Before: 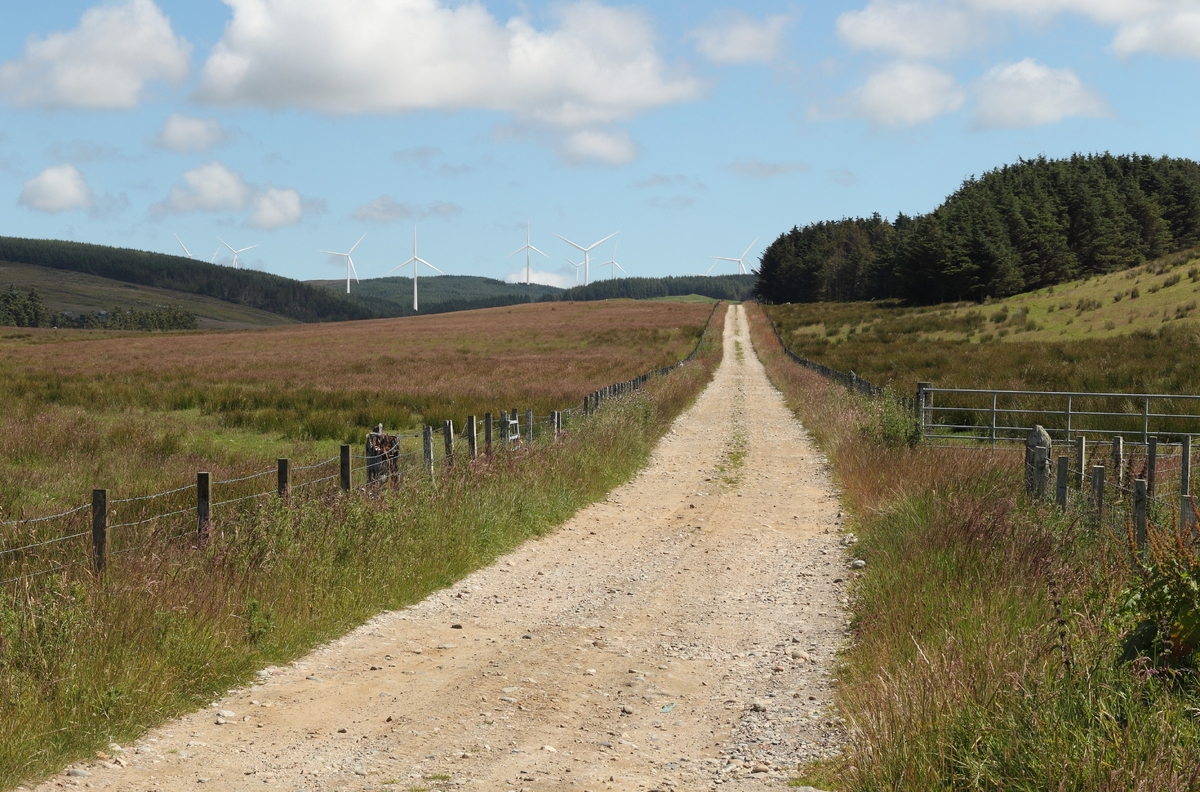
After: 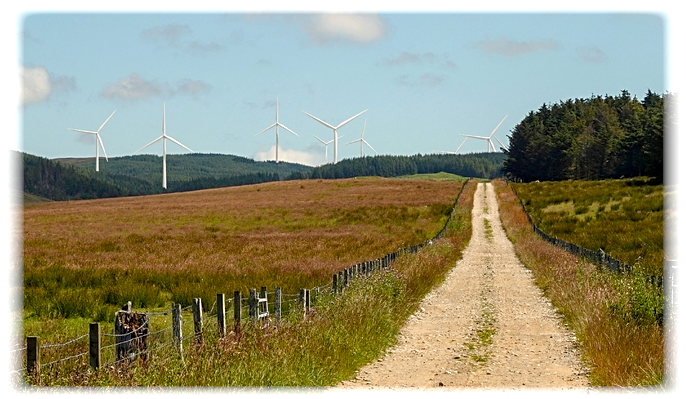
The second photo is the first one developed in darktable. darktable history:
exposure: black level correction -0.001, exposure 0.08 EV, compensate highlight preservation false
sharpen: on, module defaults
crop: left 20.932%, top 15.471%, right 21.848%, bottom 34.081%
color balance rgb: shadows lift › chroma 1%, shadows lift › hue 240.84°, highlights gain › chroma 2%, highlights gain › hue 73.2°, global offset › luminance -0.5%, perceptual saturation grading › global saturation 20%, perceptual saturation grading › highlights -25%, perceptual saturation grading › shadows 50%, global vibrance 25.26%
local contrast: on, module defaults
vignetting: fall-off start 93%, fall-off radius 5%, brightness 1, saturation -0.49, automatic ratio true, width/height ratio 1.332, shape 0.04, unbound false
white balance: red 1.009, blue 0.985
